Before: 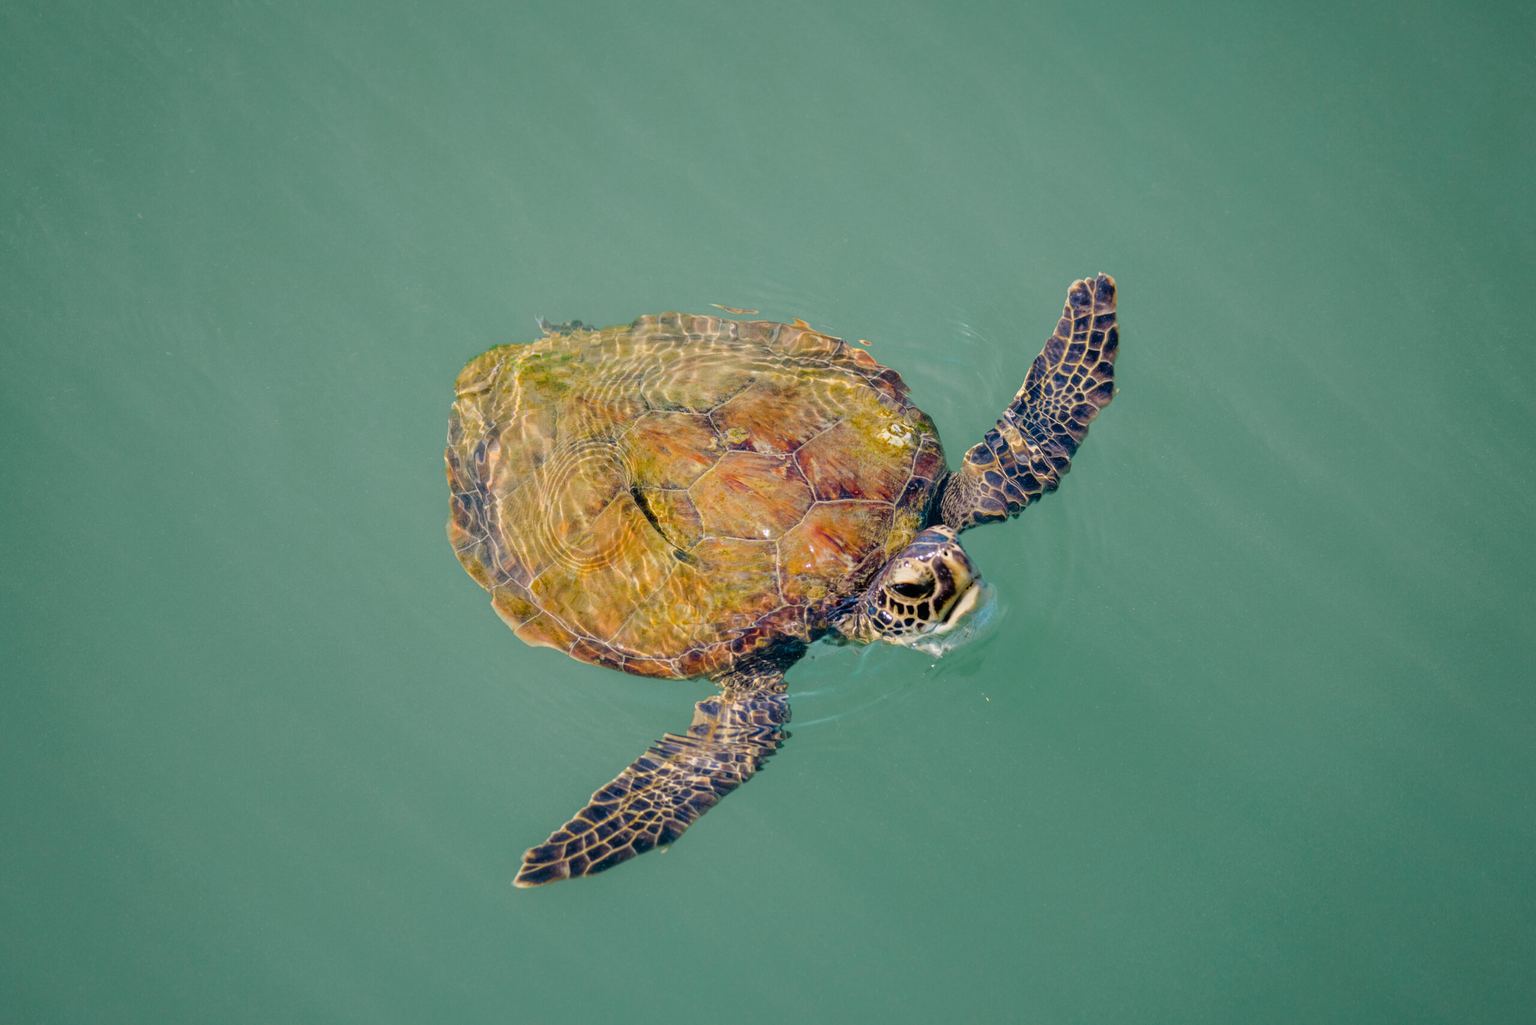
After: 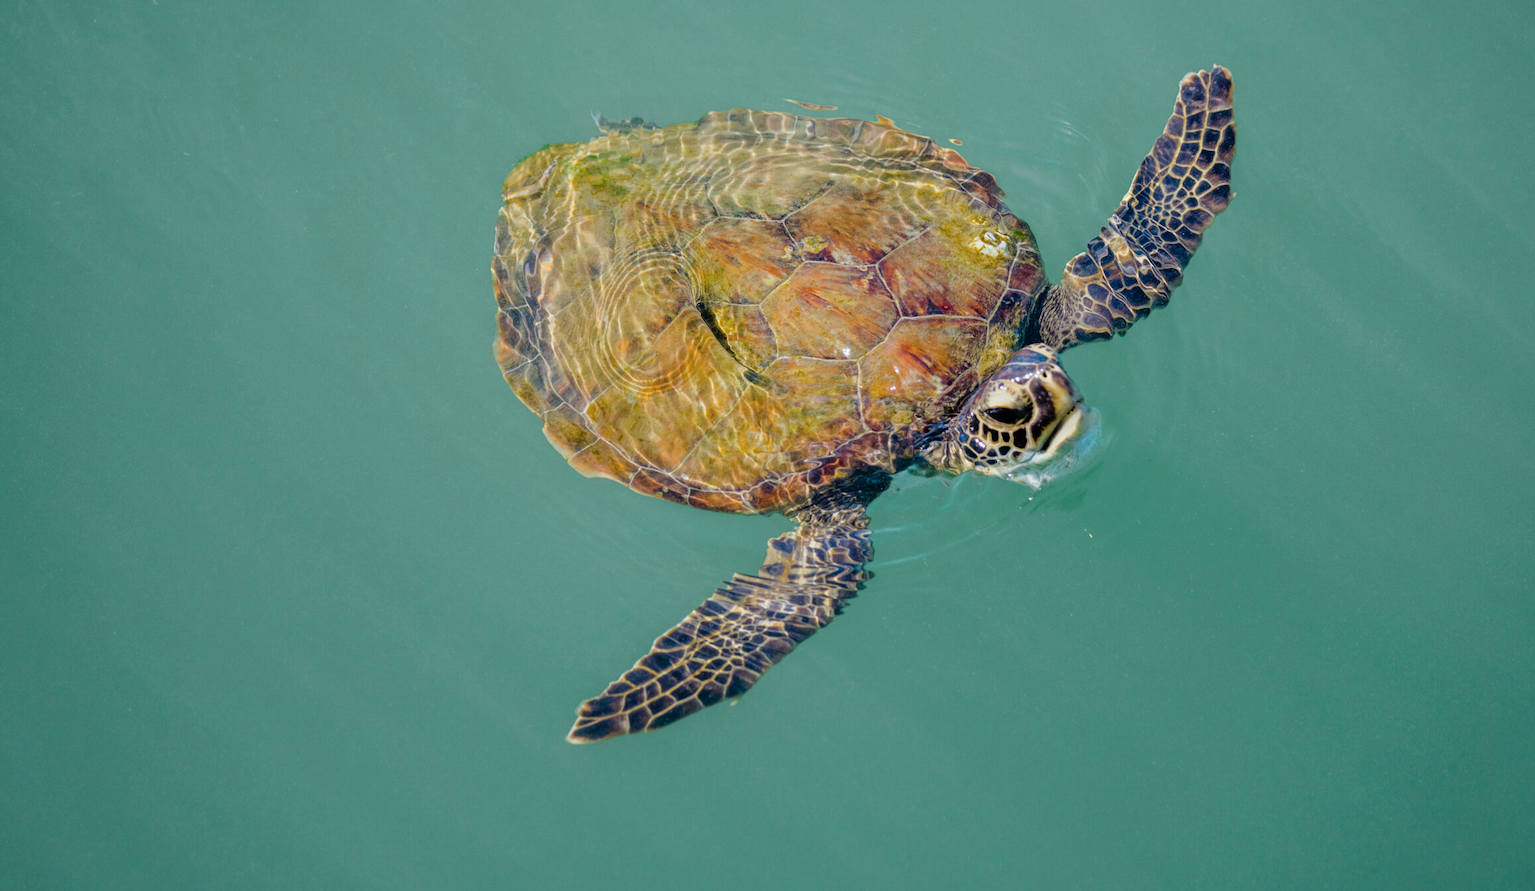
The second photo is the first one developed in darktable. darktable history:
crop: top 20.916%, right 9.437%, bottom 0.316%
white balance: emerald 1
color calibration: illuminant Planckian (black body), adaptation linear Bradford (ICC v4), x 0.364, y 0.367, temperature 4417.56 K, saturation algorithm version 1 (2020)
